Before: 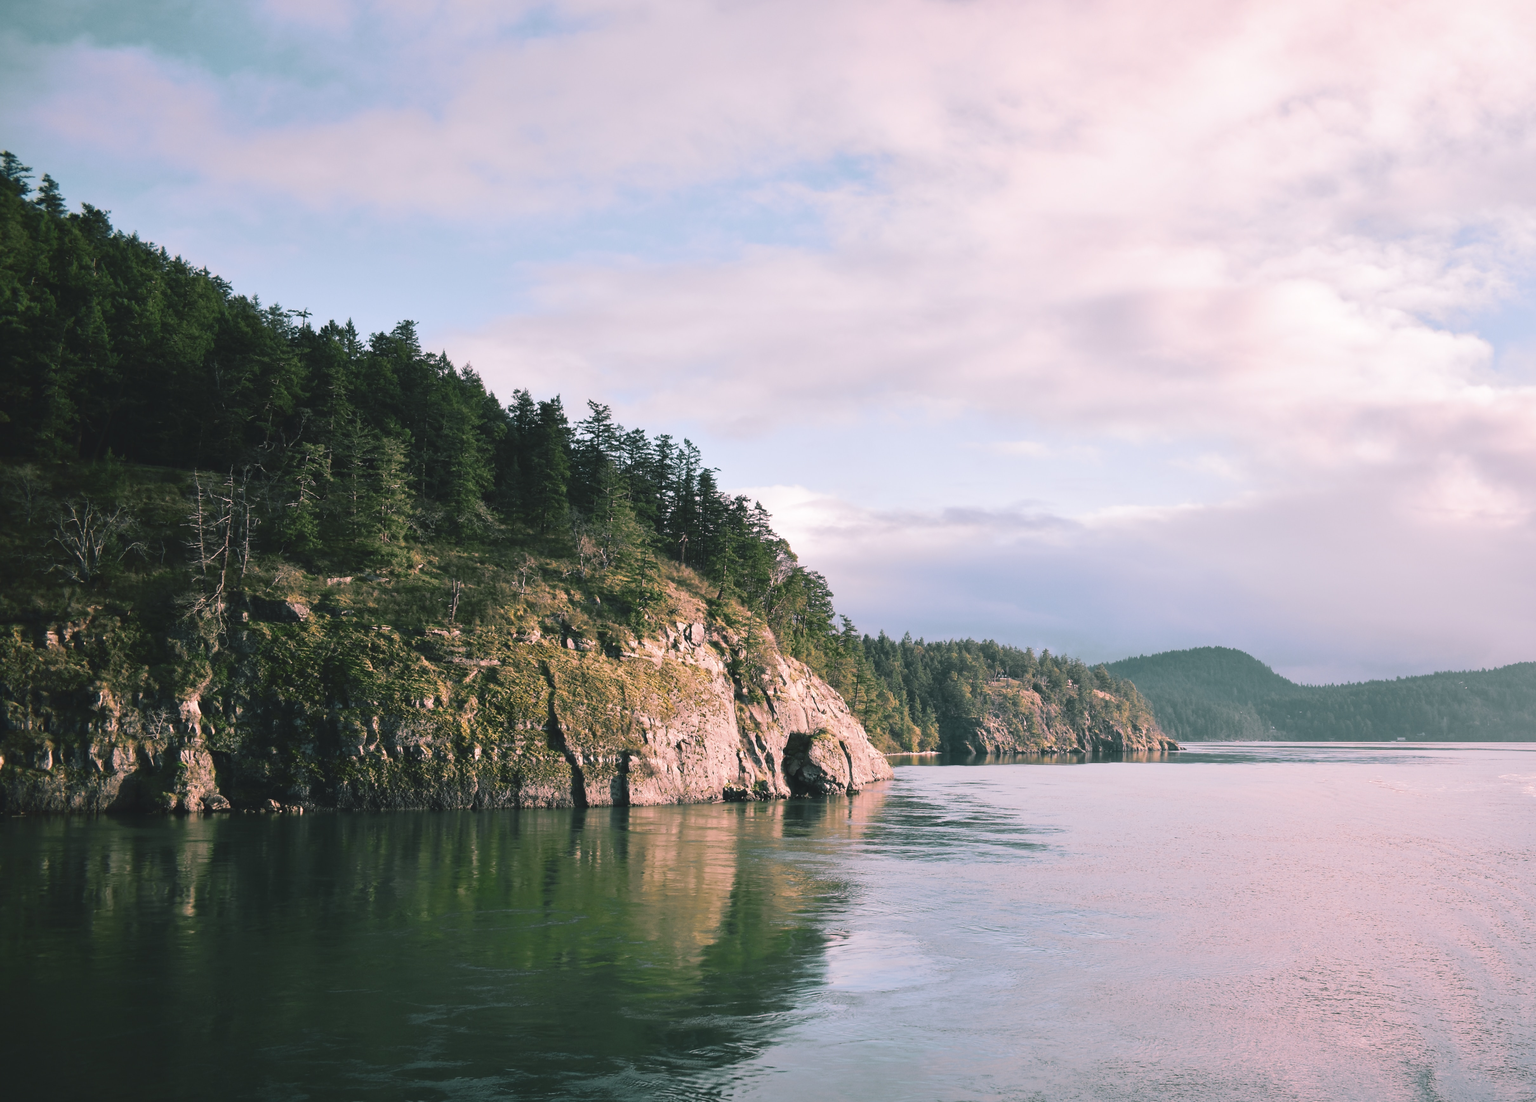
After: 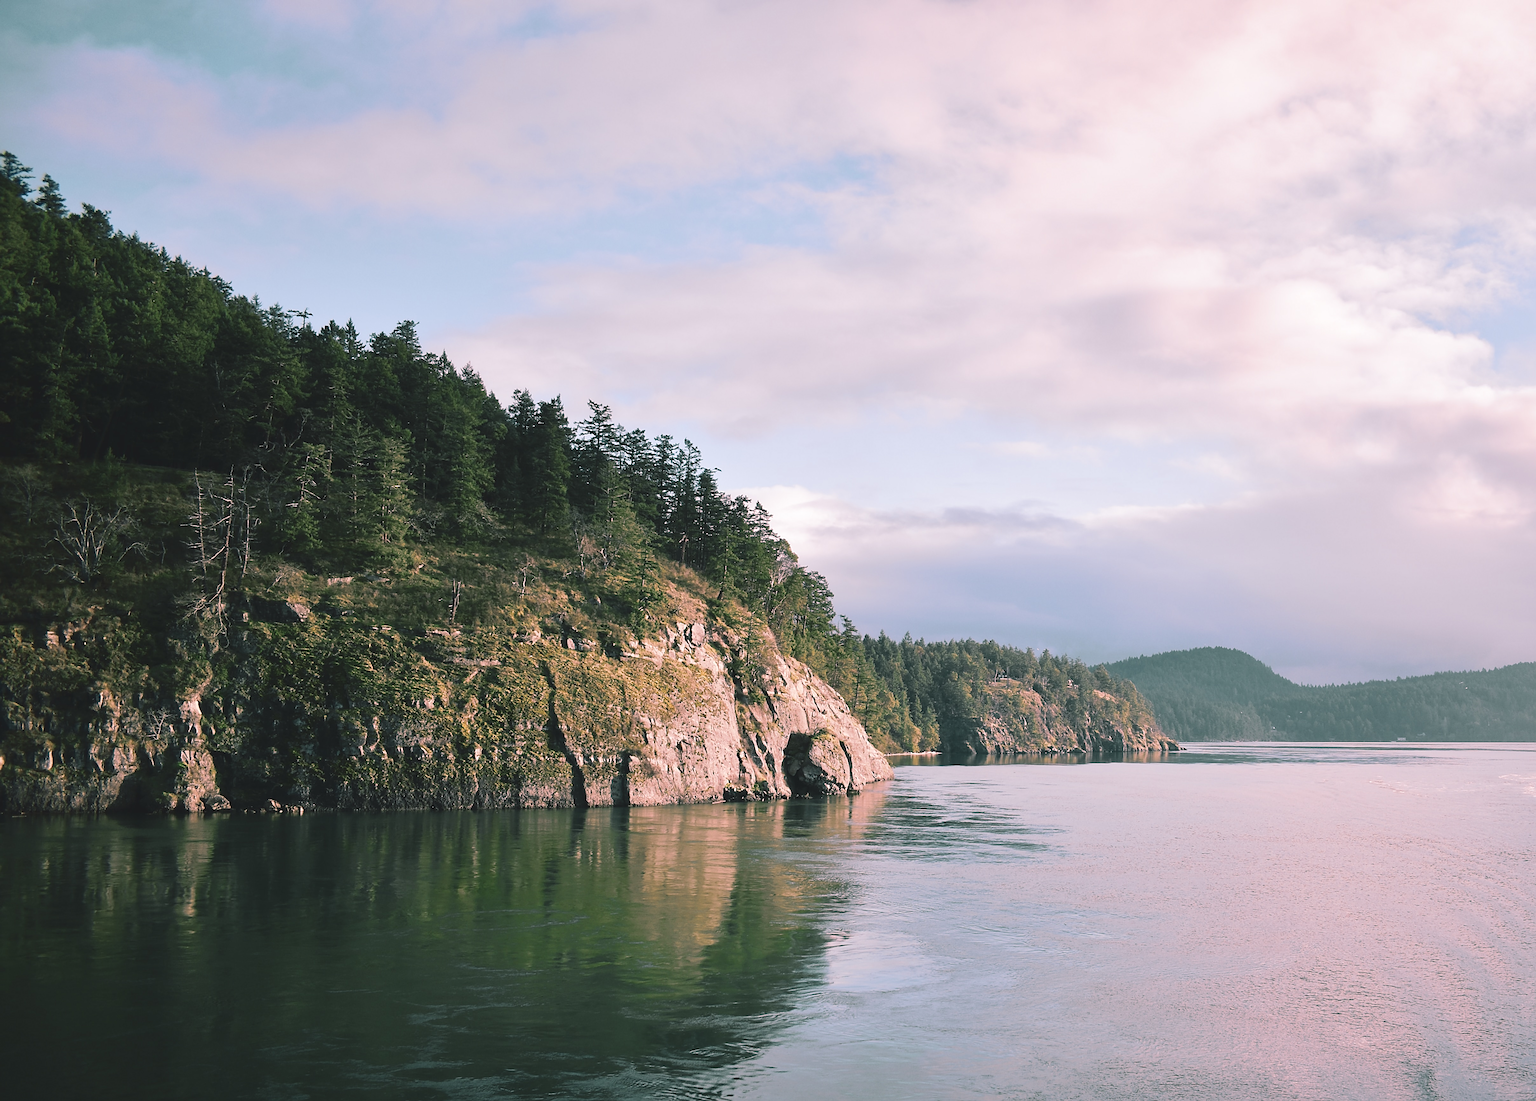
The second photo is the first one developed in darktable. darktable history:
color zones: curves: ch0 [(0.25, 0.5) (0.463, 0.627) (0.484, 0.637) (0.75, 0.5)]
sharpen: radius 2.754
